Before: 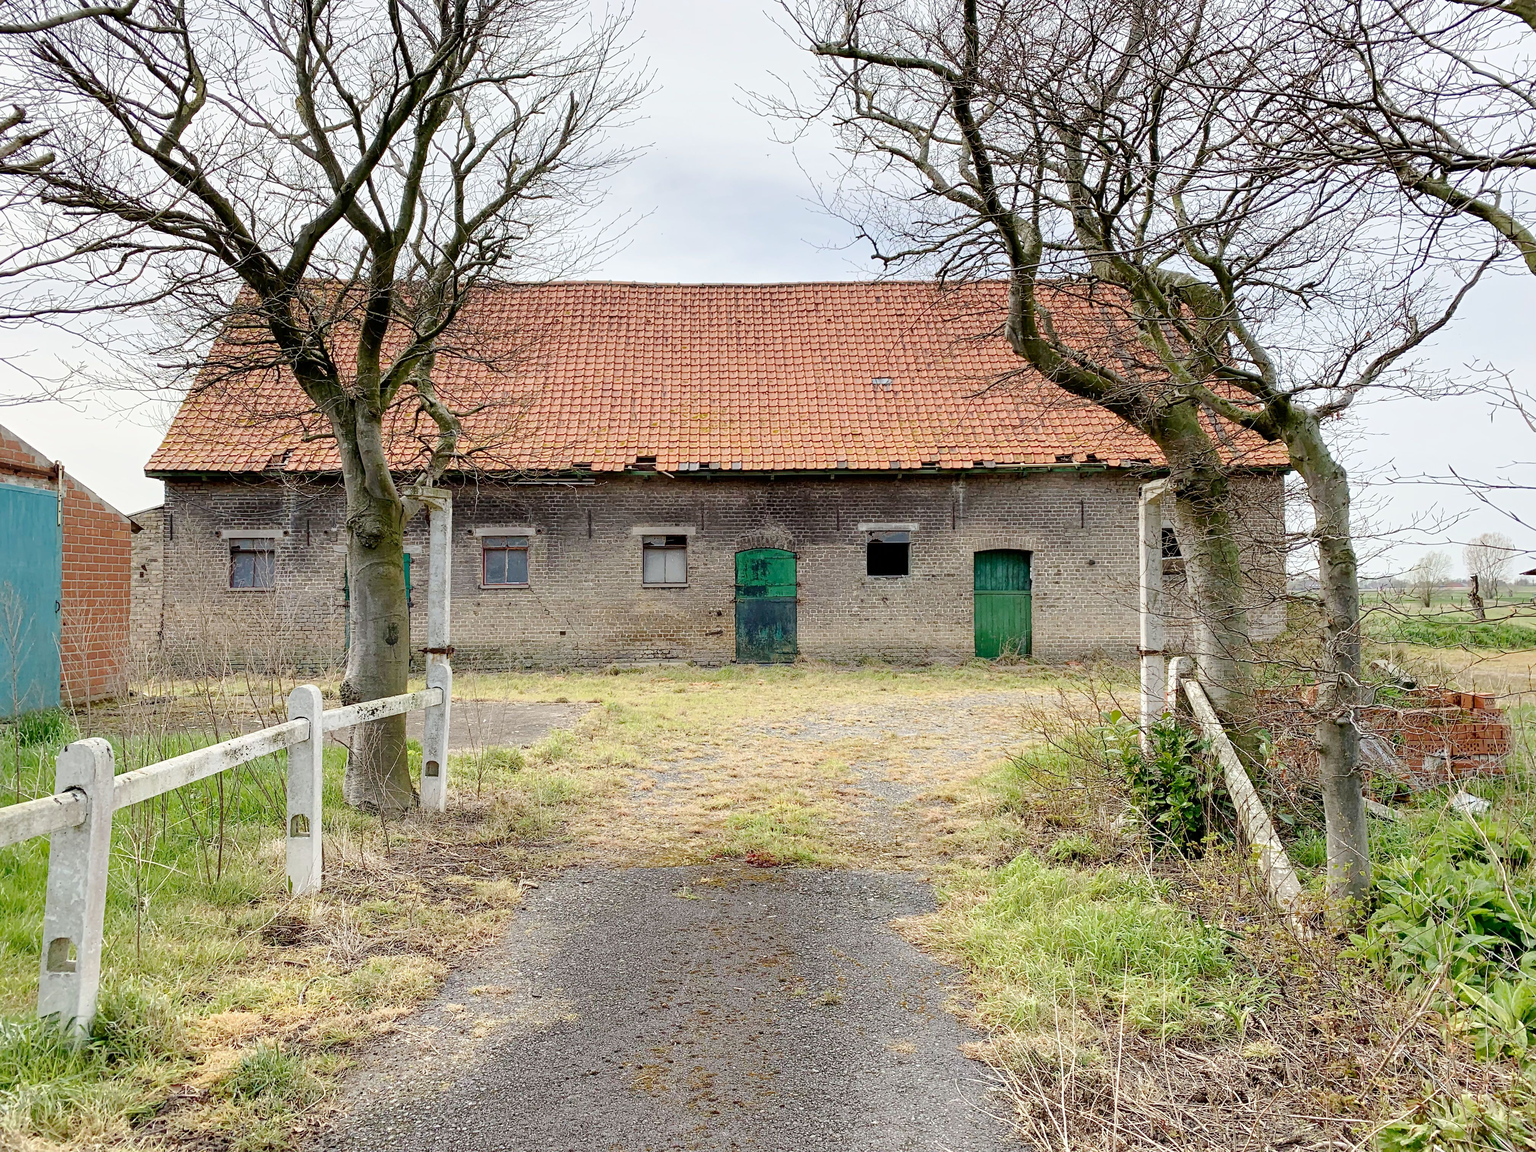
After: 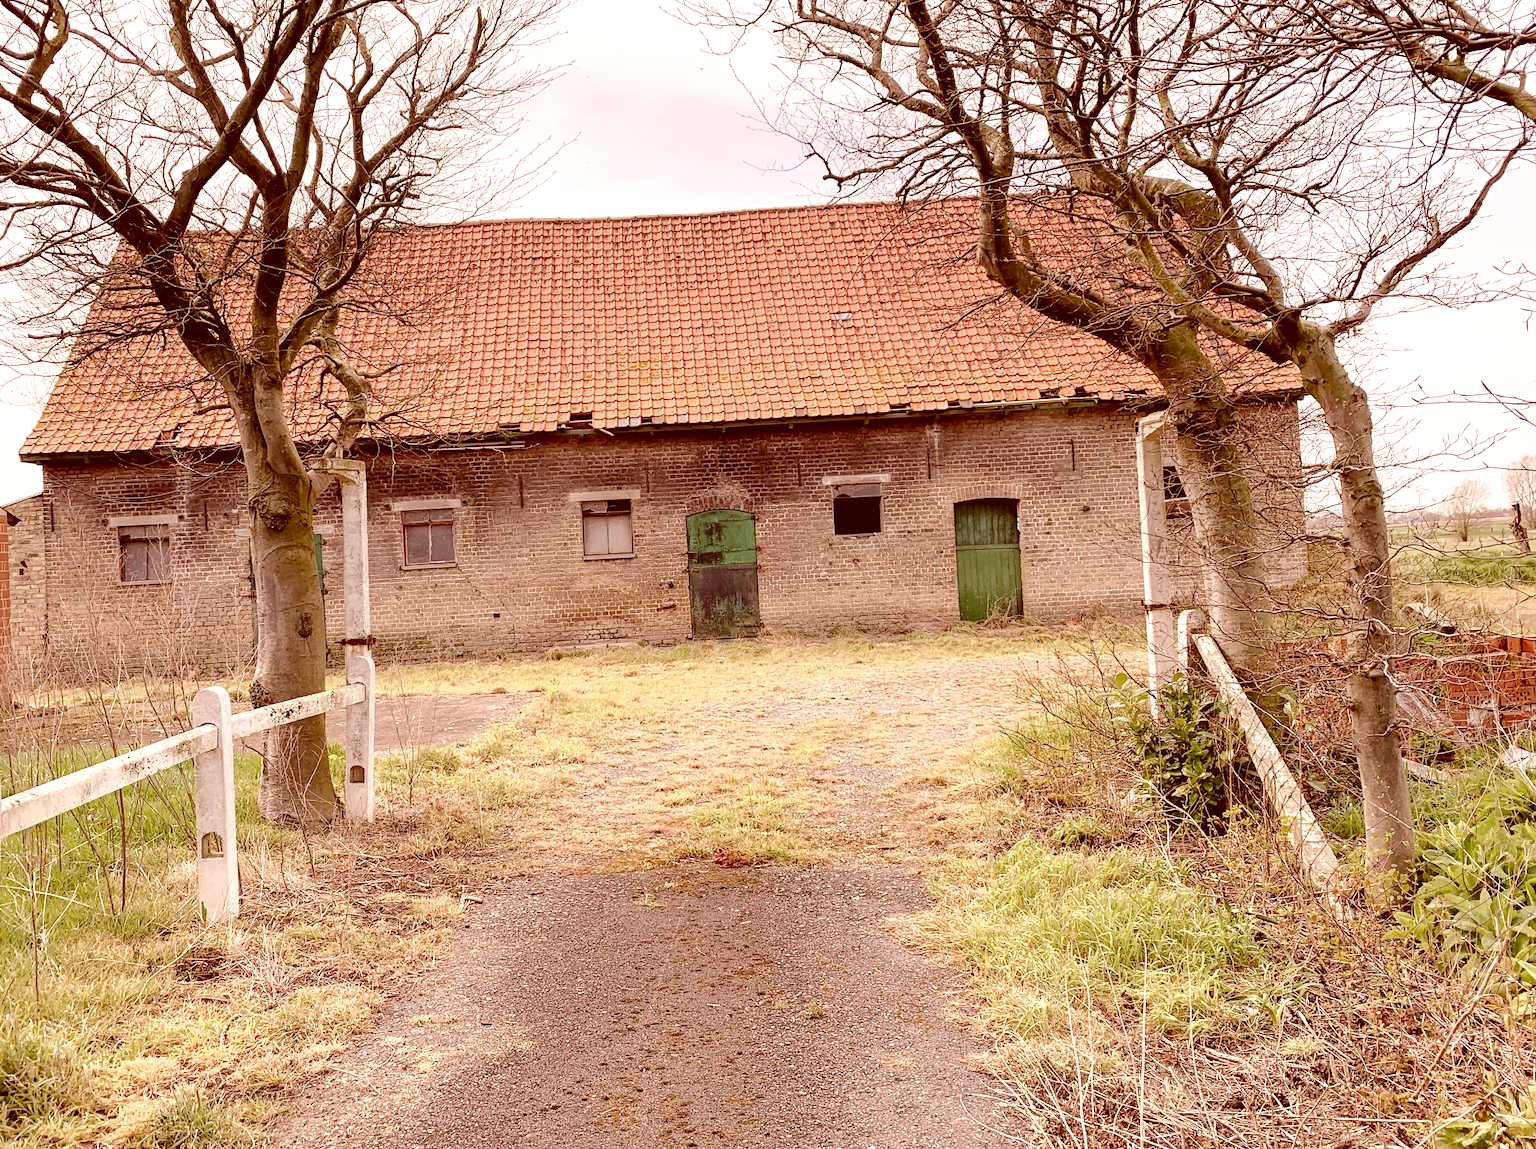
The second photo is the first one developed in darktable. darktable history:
crop and rotate: angle 2.66°, left 5.491%, top 5.672%
exposure: black level correction 0.001, exposure 0.298 EV, compensate highlight preservation false
color correction: highlights a* 9.52, highlights b* 8.62, shadows a* 39.5, shadows b* 39.49, saturation 0.766
